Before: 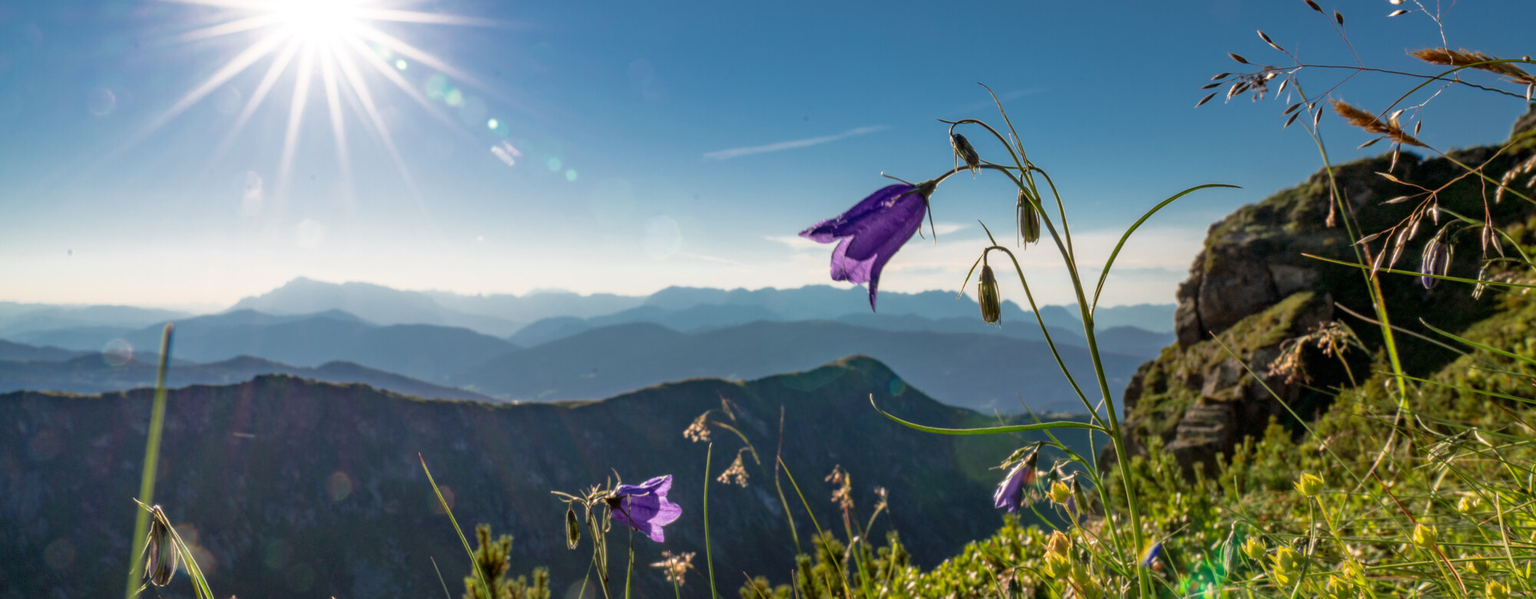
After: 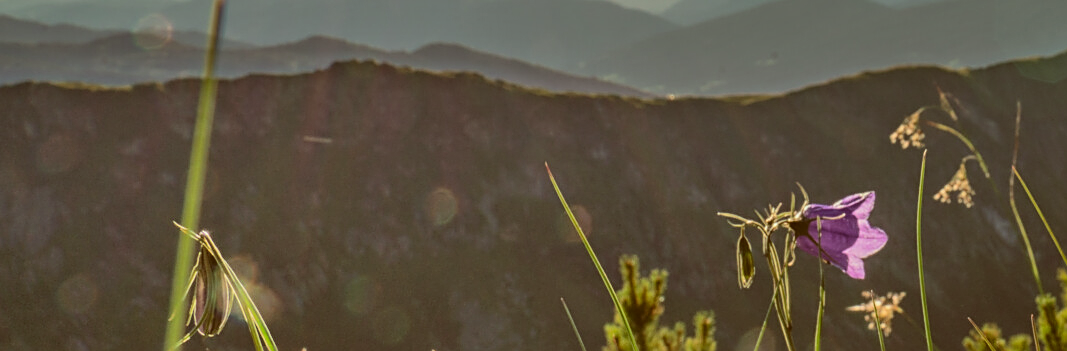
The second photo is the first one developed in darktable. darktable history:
crop and rotate: top 54.778%, right 46.61%, bottom 0.159%
shadows and highlights: shadows 60, soften with gaussian
color balance rgb: linear chroma grading › global chroma -0.67%, saturation formula JzAzBz (2021)
color correction: highlights a* -5.3, highlights b* 9.8, shadows a* 9.8, shadows b* 24.26
tone equalizer: on, module defaults
exposure: black level correction -0.015, exposure -0.5 EV, compensate highlight preservation false
sharpen: on, module defaults
